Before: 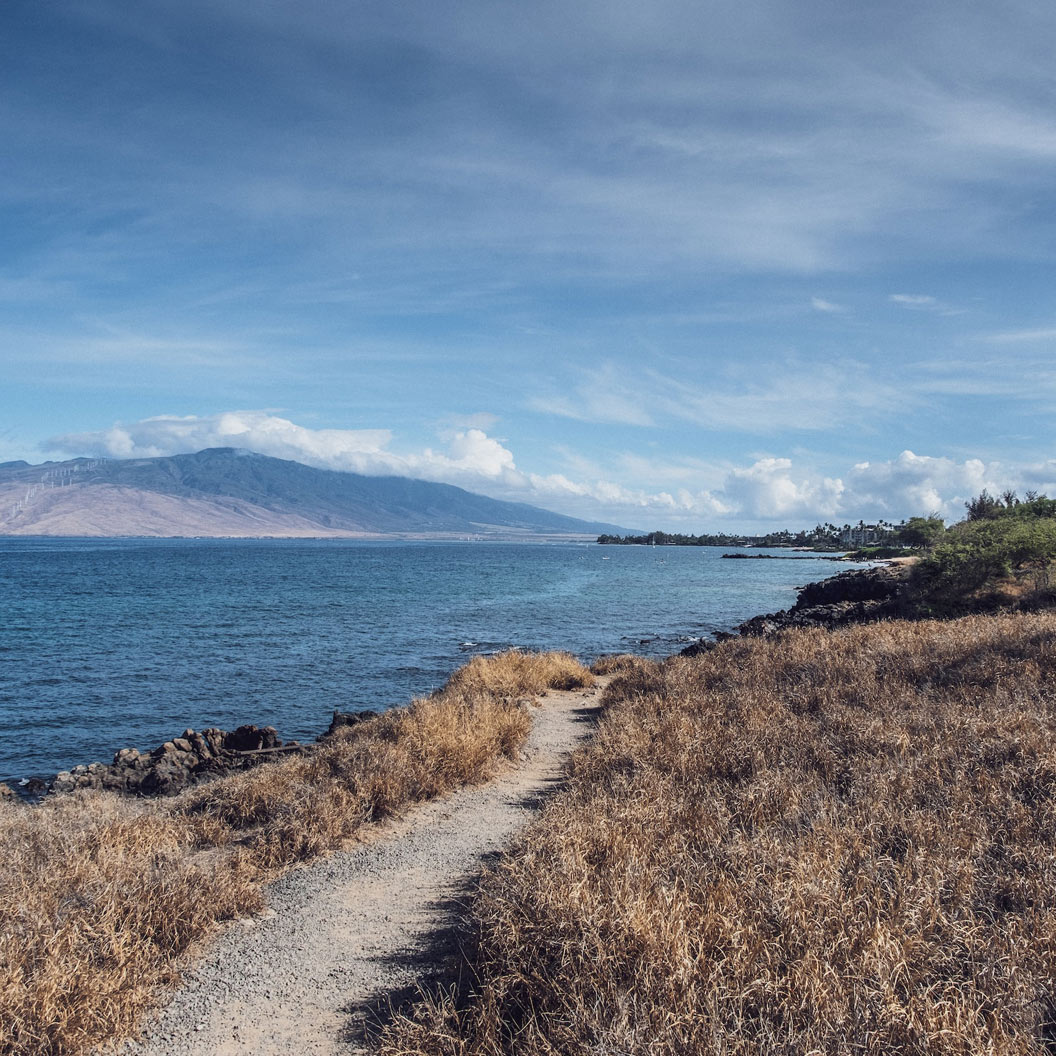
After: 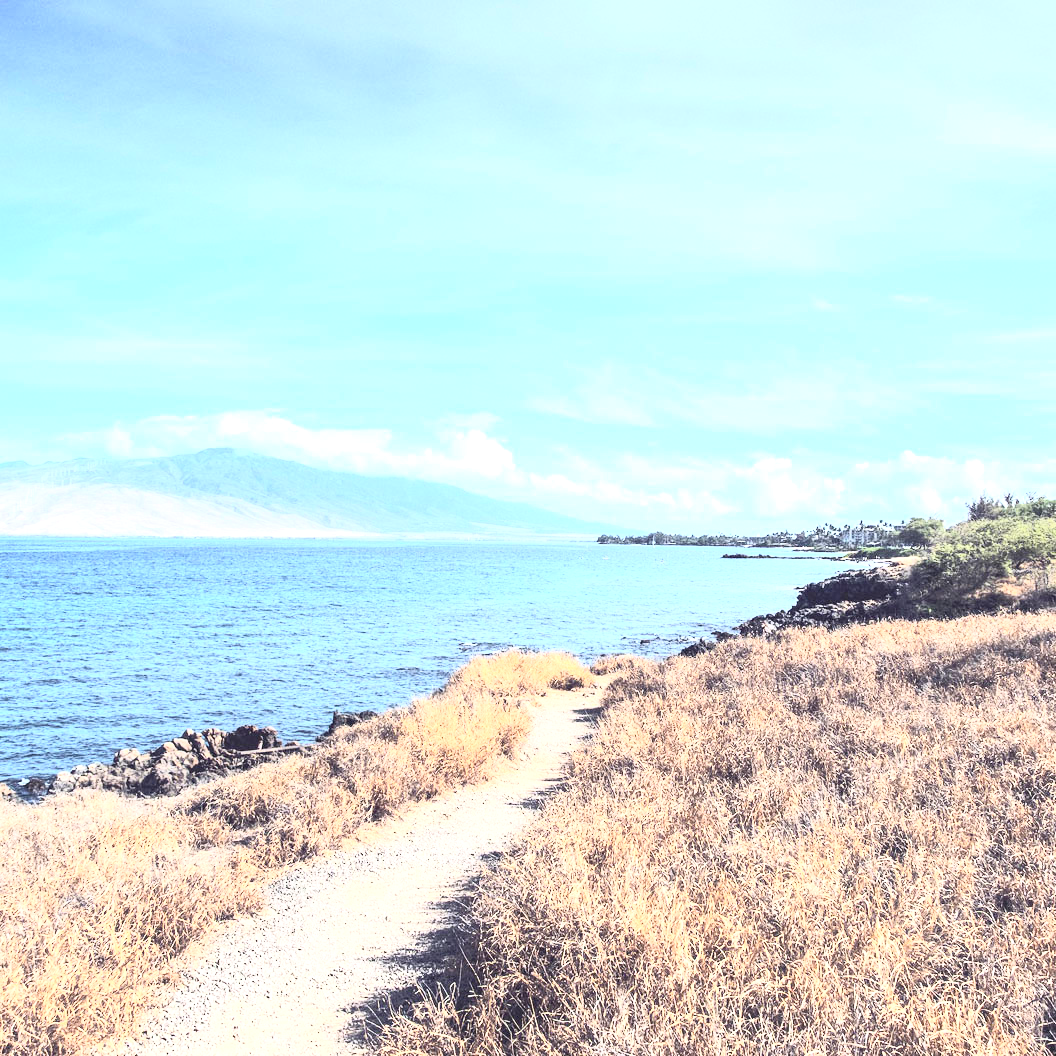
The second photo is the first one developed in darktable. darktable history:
exposure: black level correction 0, exposure 1.45 EV, compensate exposure bias true, compensate highlight preservation false
contrast brightness saturation: contrast 0.39, brightness 0.53
